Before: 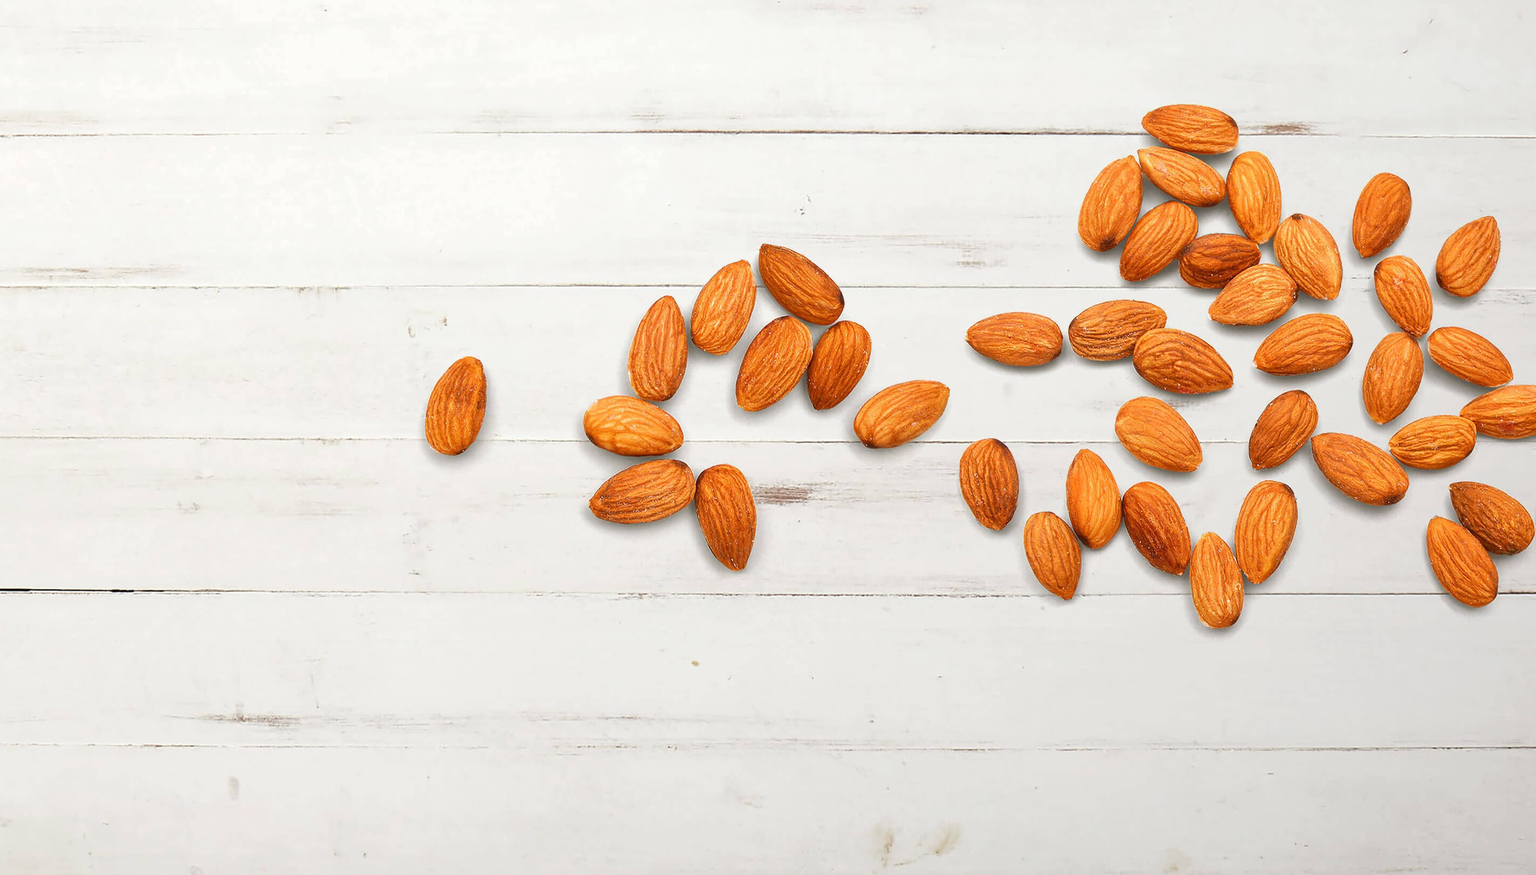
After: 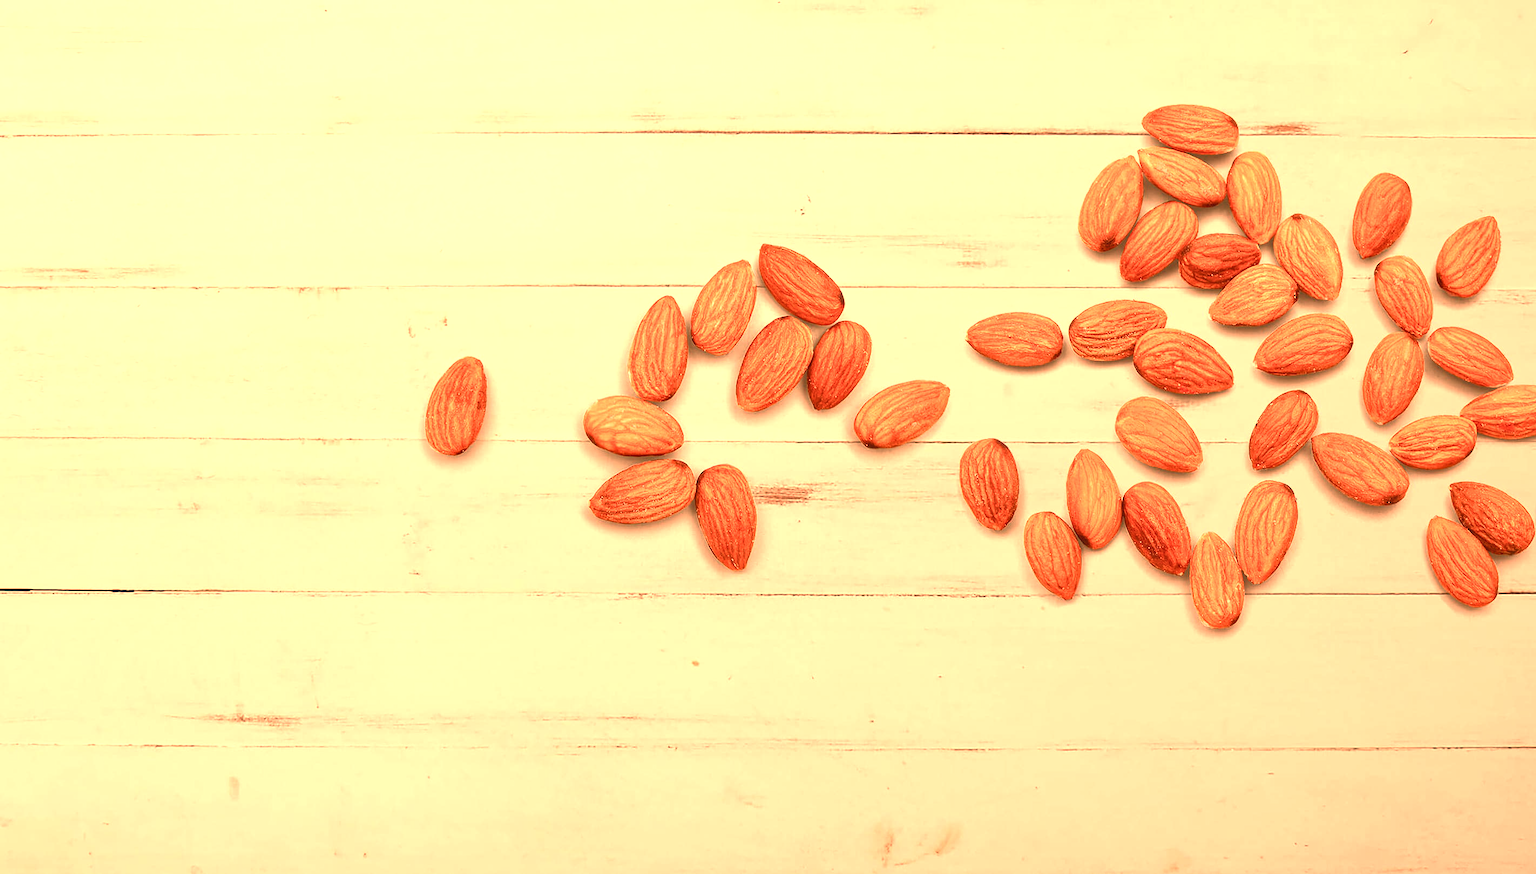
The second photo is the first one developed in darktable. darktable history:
color balance rgb: shadows lift › chroma 1%, shadows lift › hue 28.8°, power › hue 60°, highlights gain › chroma 1%, highlights gain › hue 60°, global offset › luminance 0.25%, perceptual saturation grading › highlights -20%, perceptual saturation grading › shadows 20%, perceptual brilliance grading › highlights 5%, perceptual brilliance grading › shadows -10%, global vibrance 19.67%
haze removal: compatibility mode true, adaptive false
local contrast: detail 110%
white balance: red 1.467, blue 0.684
